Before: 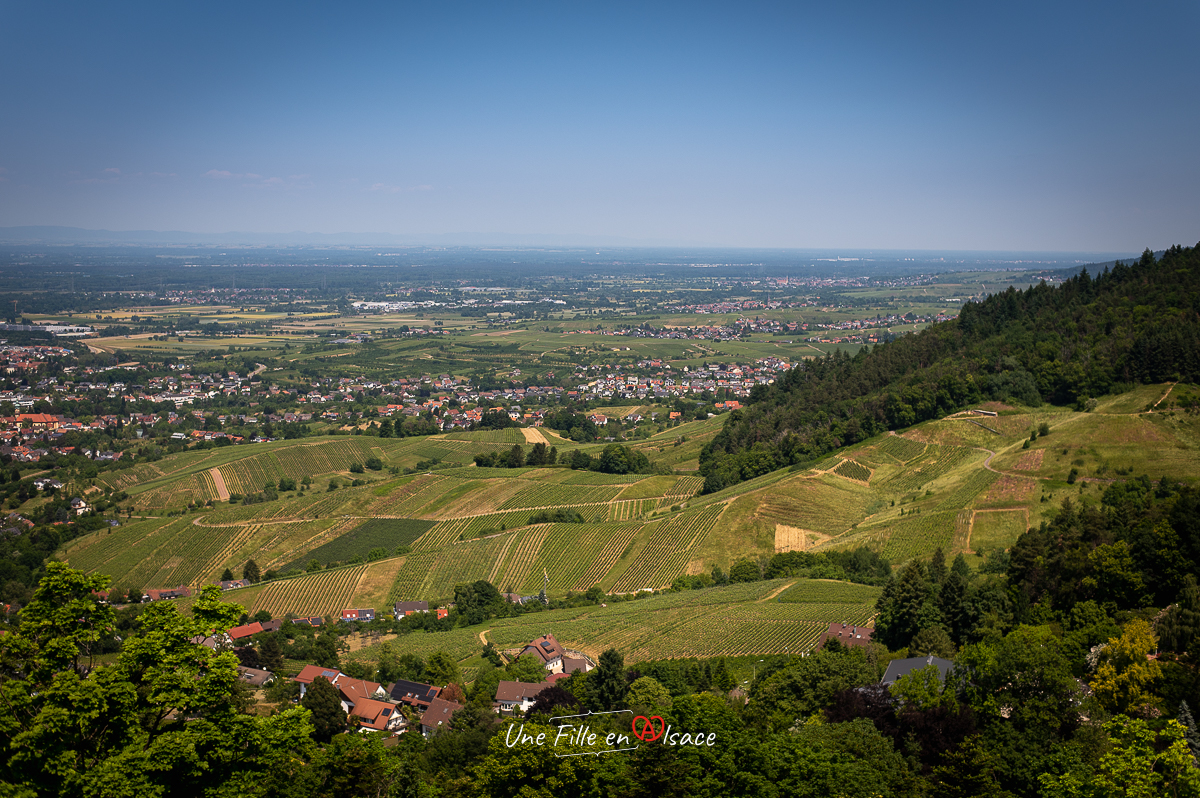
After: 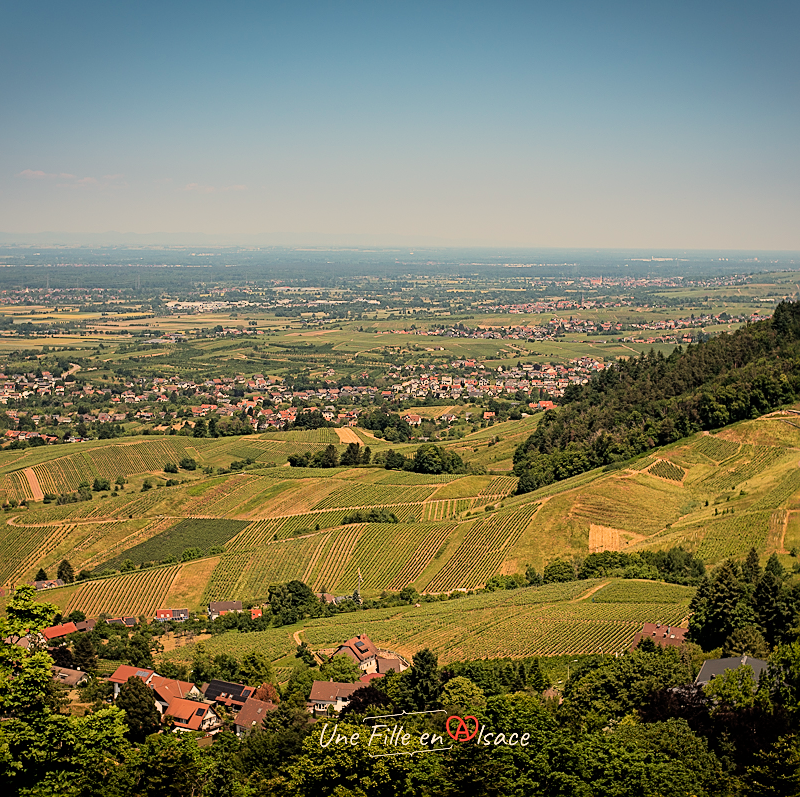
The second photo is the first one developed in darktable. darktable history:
crop and rotate: left 15.546%, right 17.787%
exposure: exposure 0.559 EV, compensate highlight preservation false
filmic rgb: black relative exposure -7.15 EV, white relative exposure 5.36 EV, hardness 3.02, color science v6 (2022)
white balance: red 1.123, blue 0.83
sharpen: on, module defaults
